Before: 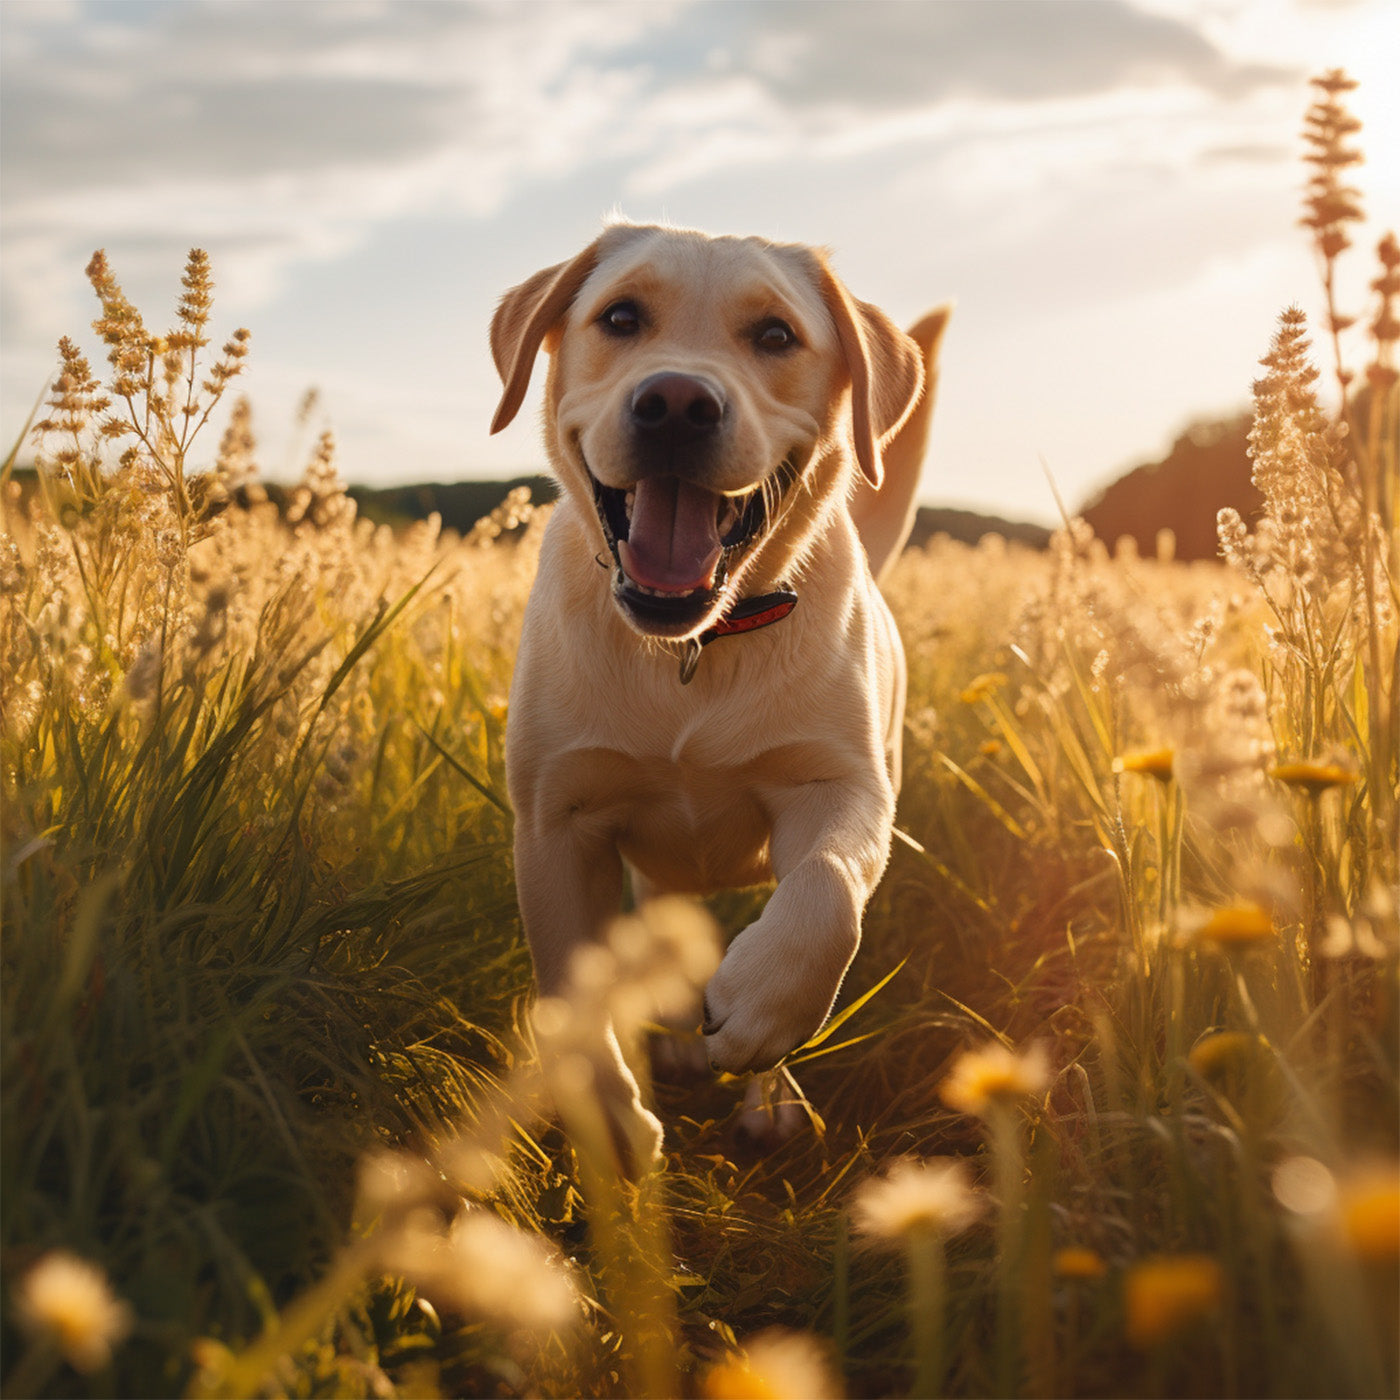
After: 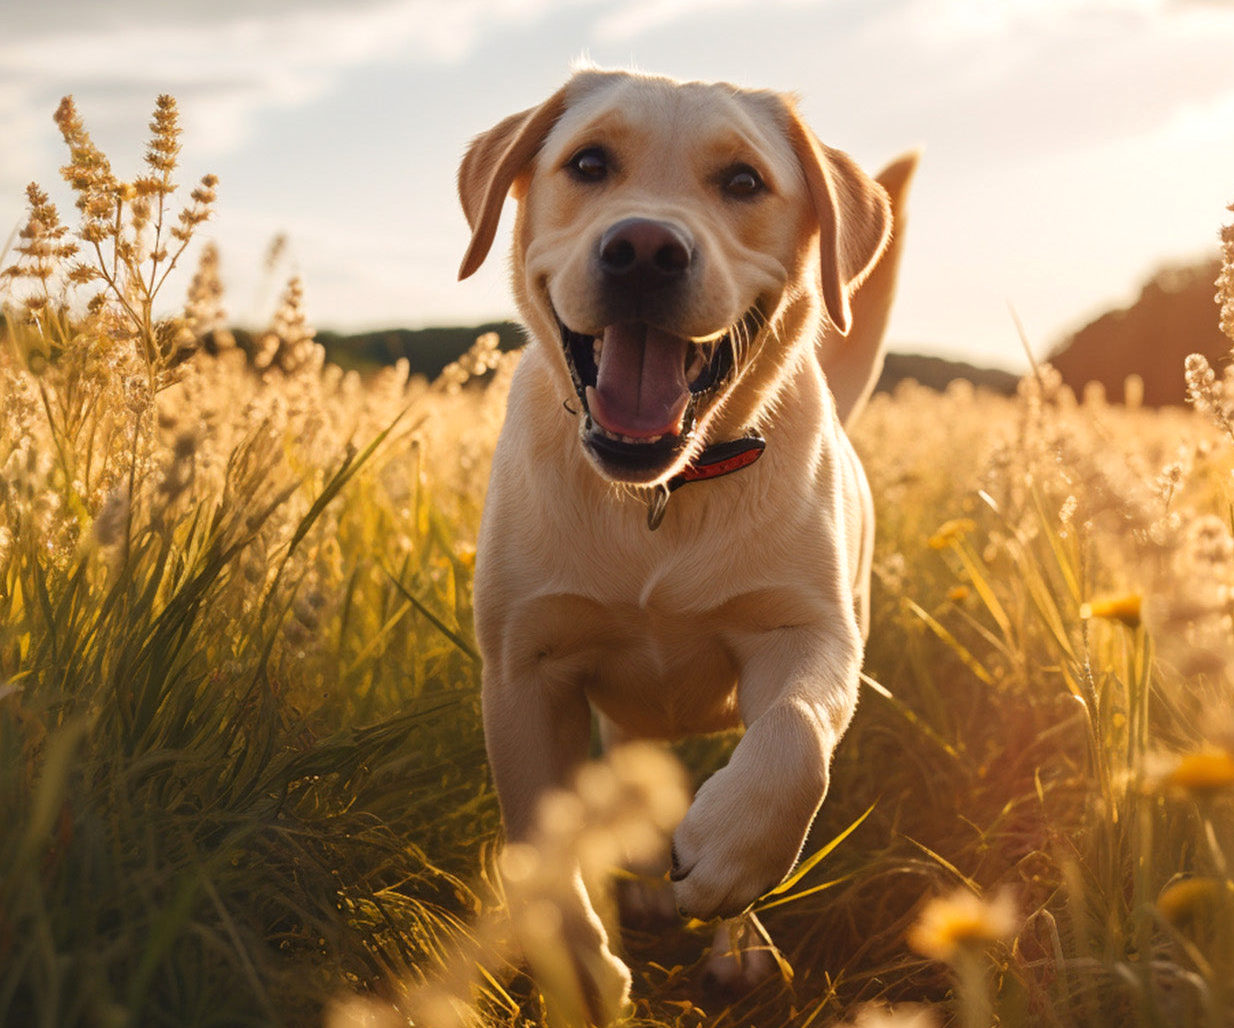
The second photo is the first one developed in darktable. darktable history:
exposure: exposure 0.129 EV, compensate highlight preservation false
crop and rotate: left 2.298%, top 11.039%, right 9.547%, bottom 15.514%
